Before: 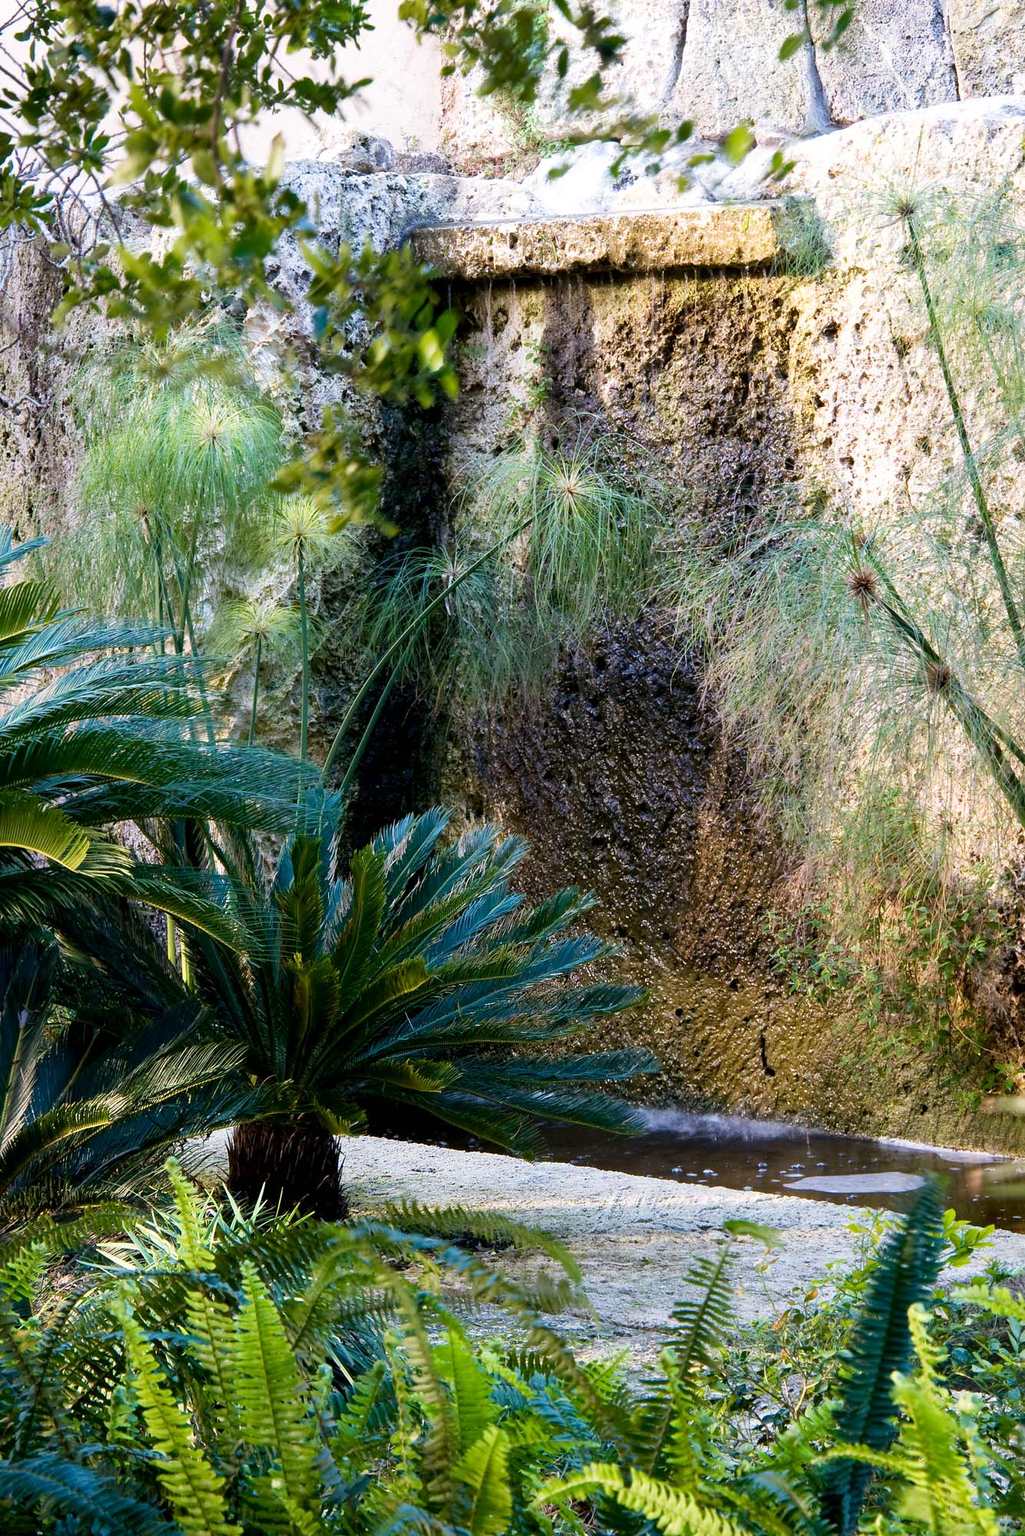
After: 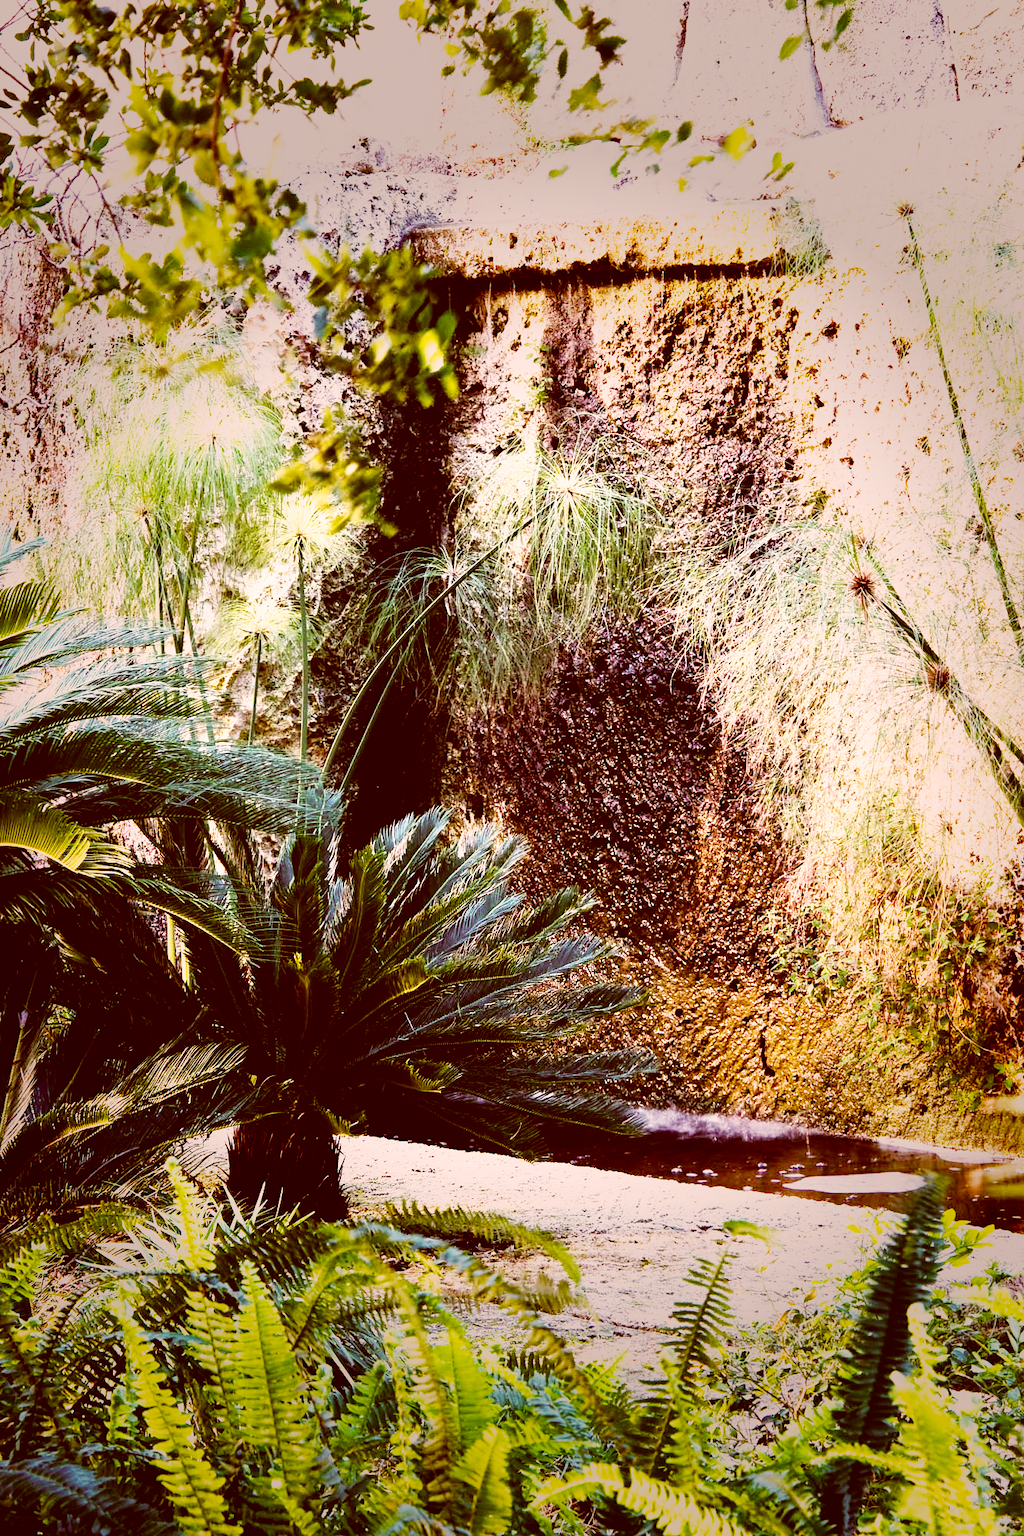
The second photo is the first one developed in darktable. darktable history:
vignetting: fall-off start 40.45%, fall-off radius 40.84%, saturation 0.37
color correction: highlights a* 9.5, highlights b* 9, shadows a* 39.42, shadows b* 39.68, saturation 0.798
tone equalizer: -8 EV -0.378 EV, -7 EV -0.416 EV, -6 EV -0.369 EV, -5 EV -0.2 EV, -3 EV 0.19 EV, -2 EV 0.333 EV, -1 EV 0.378 EV, +0 EV 0.438 EV, edges refinement/feathering 500, mask exposure compensation -1.57 EV, preserve details no
base curve: curves: ch0 [(0, 0) (0.007, 0.004) (0.027, 0.03) (0.046, 0.07) (0.207, 0.54) (0.442, 0.872) (0.673, 0.972) (1, 1)], preserve colors none
